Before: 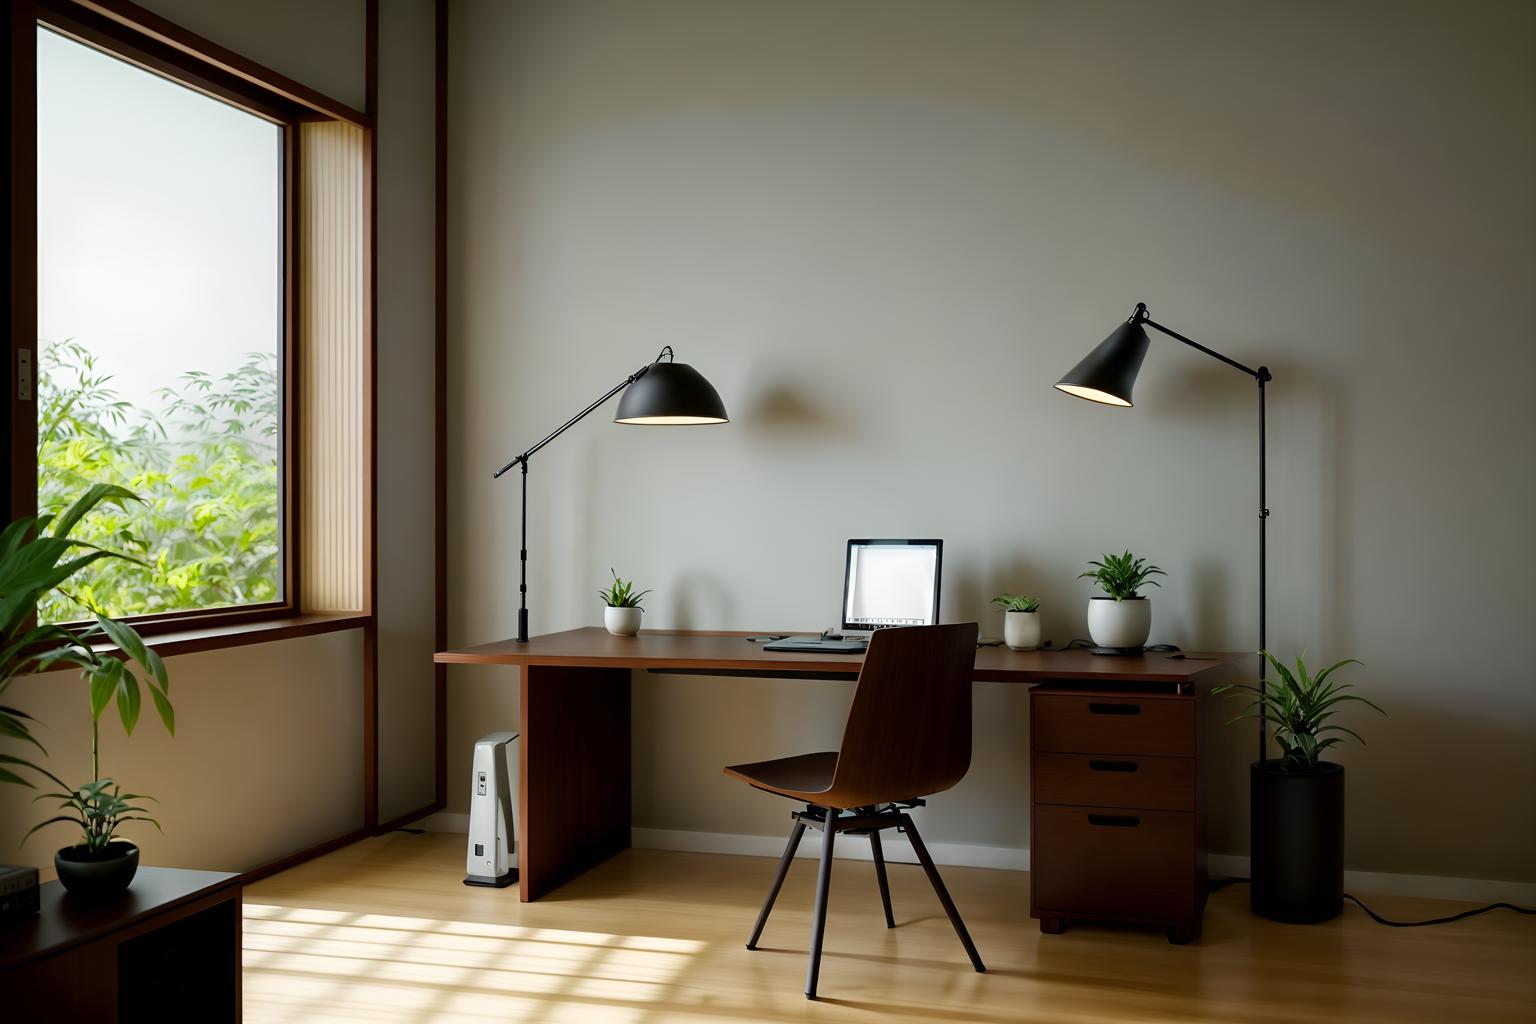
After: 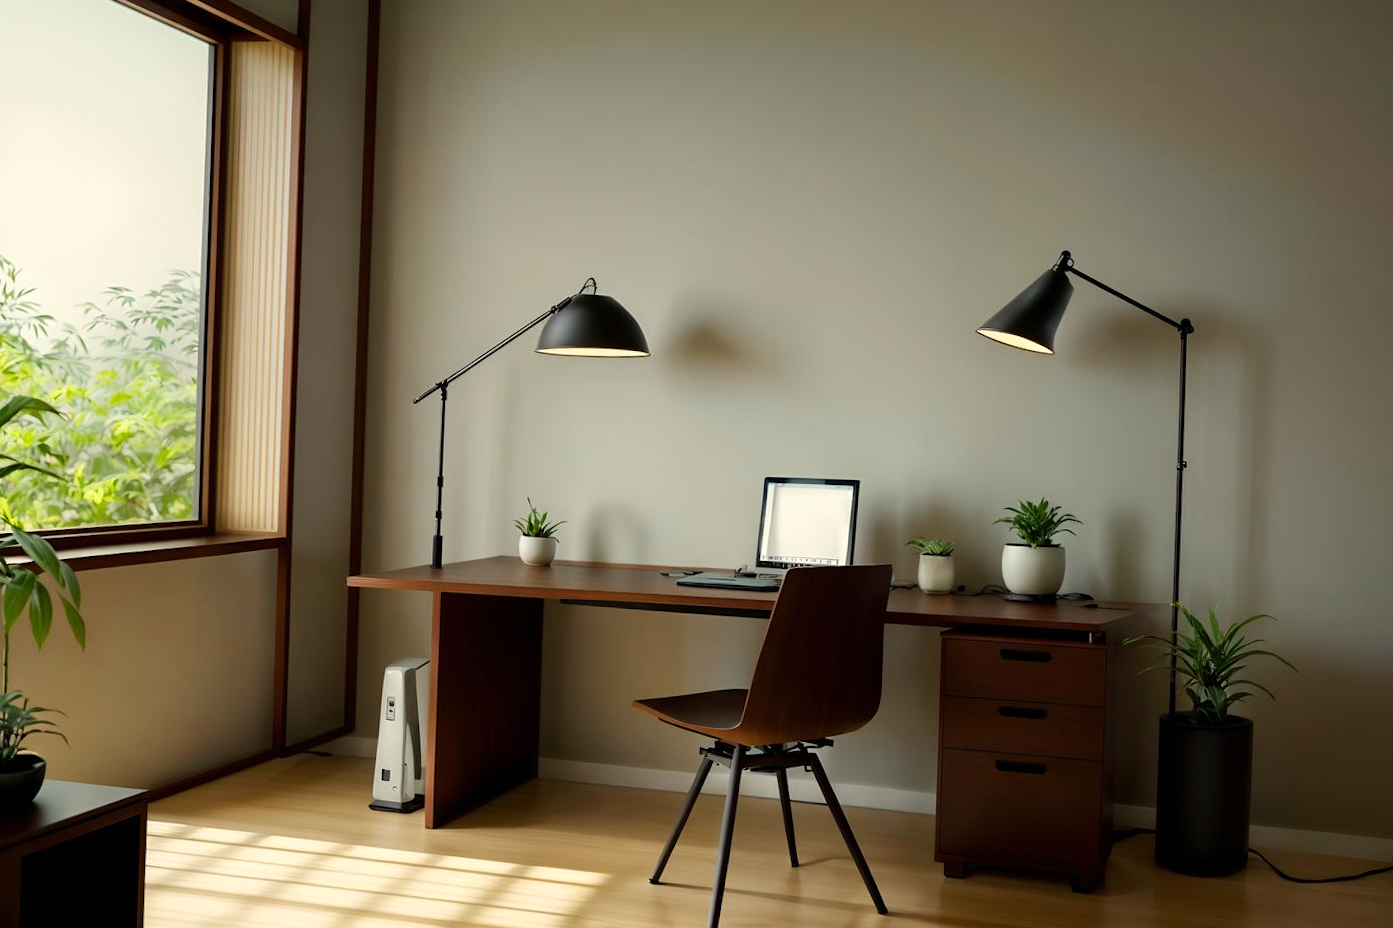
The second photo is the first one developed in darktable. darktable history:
crop and rotate: angle -1.96°, left 3.097%, top 4.154%, right 1.586%, bottom 0.529%
white balance: red 1.029, blue 0.92
